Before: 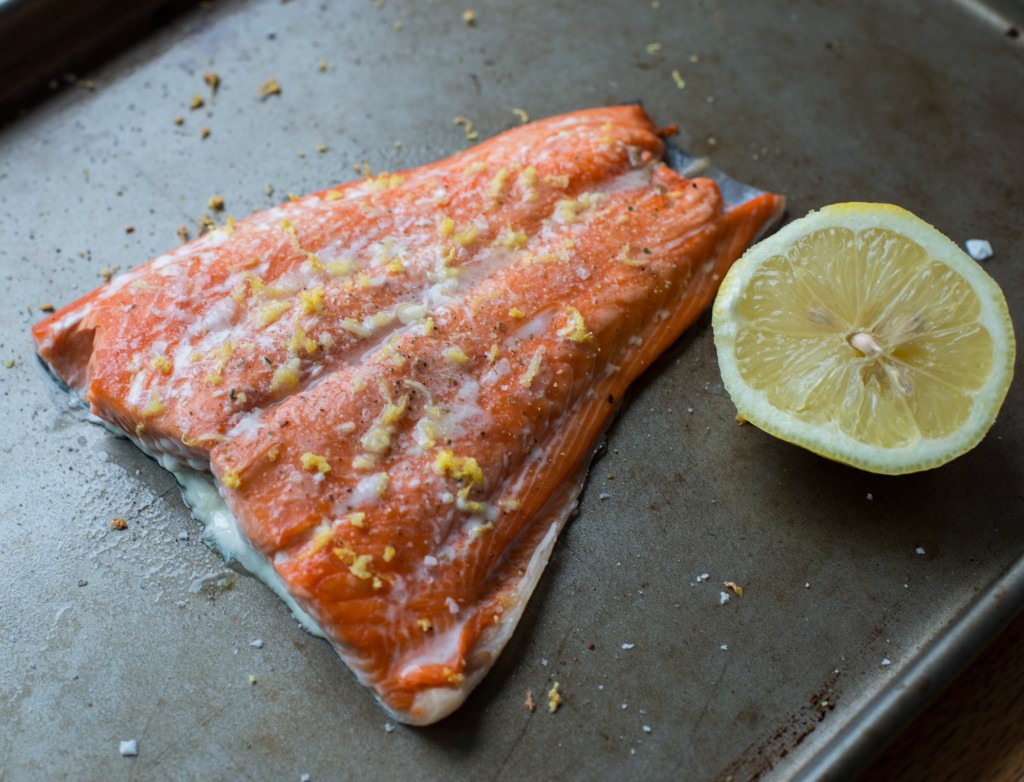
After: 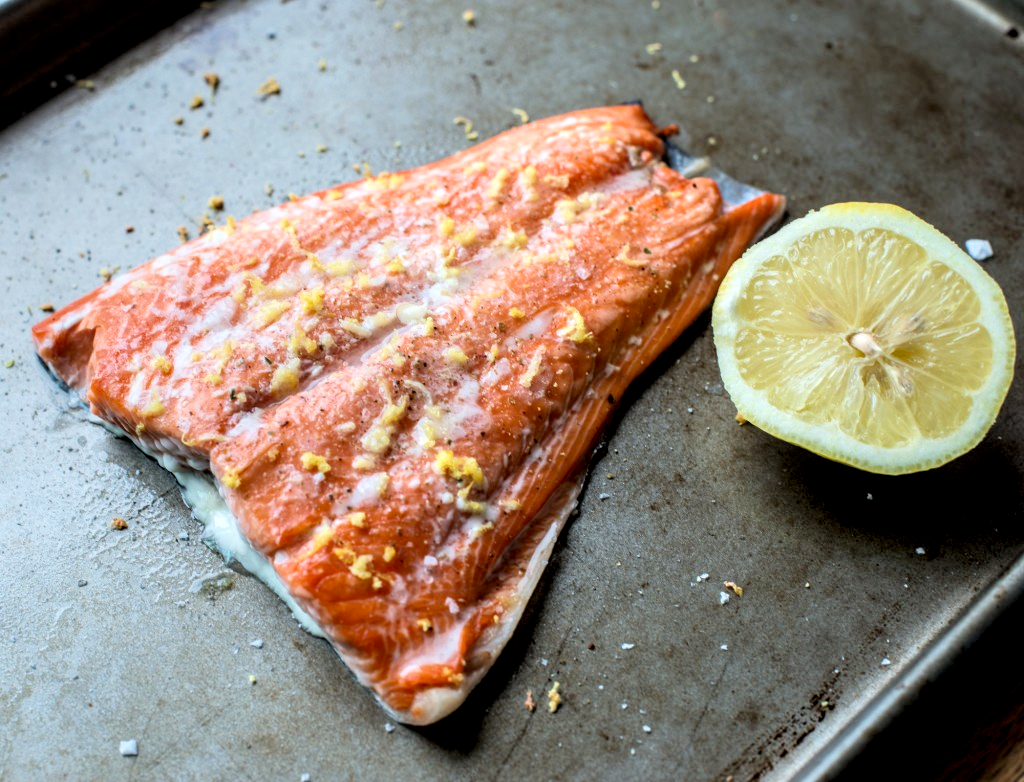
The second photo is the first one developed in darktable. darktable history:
filmic rgb: black relative exposure -7.65 EV, white relative exposure 4.56 EV, hardness 3.61, color science v6 (2022)
local contrast: highlights 60%, shadows 60%, detail 160%
exposure: exposure 0.943 EV, compensate highlight preservation false
